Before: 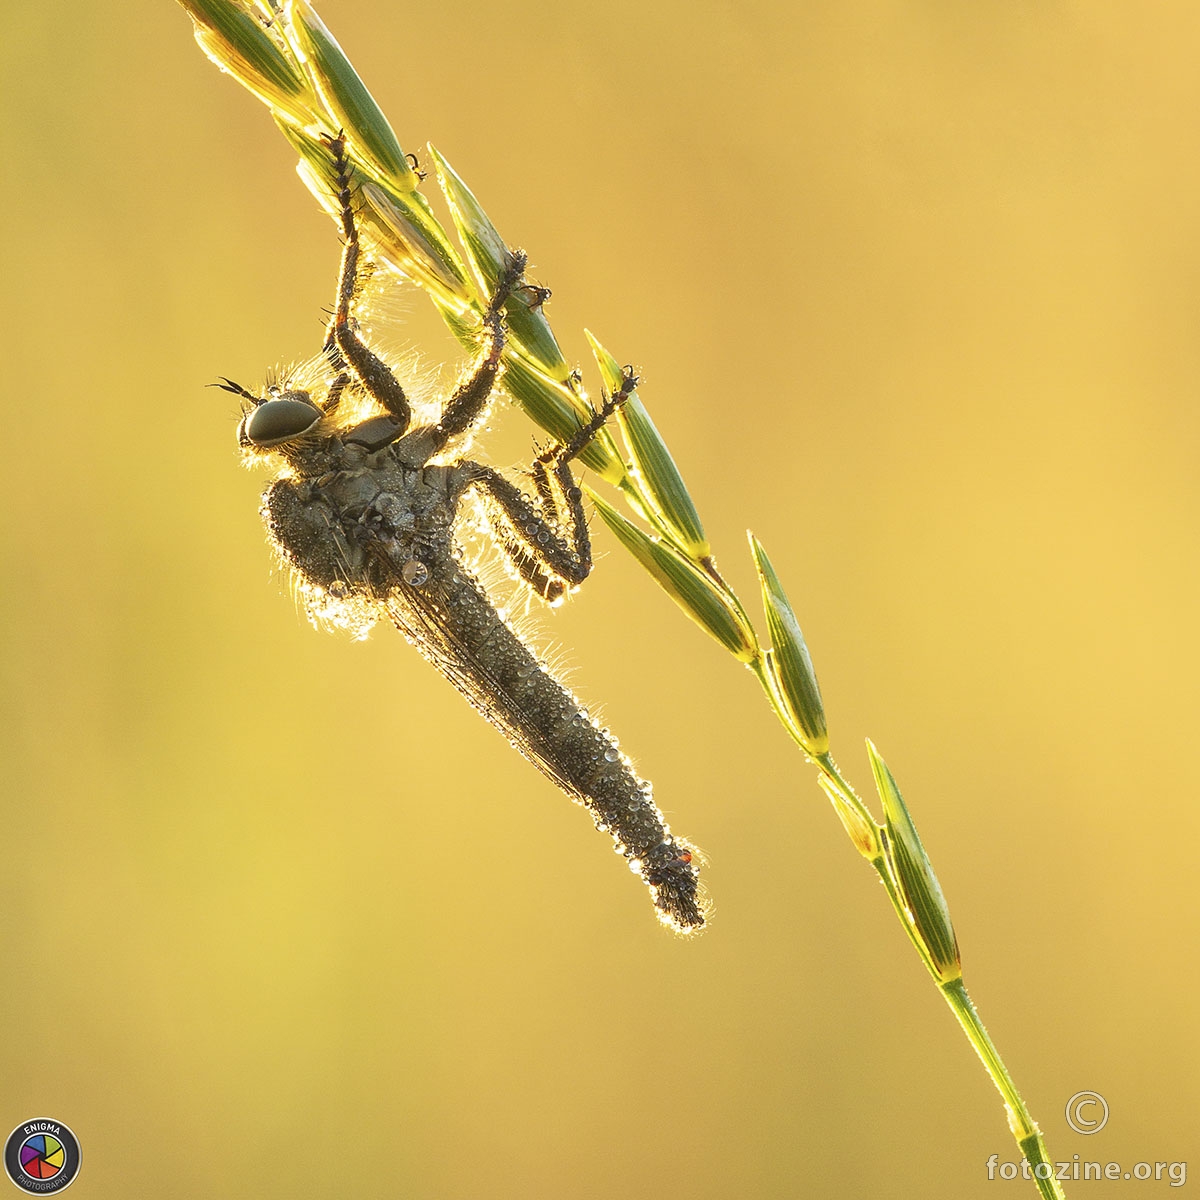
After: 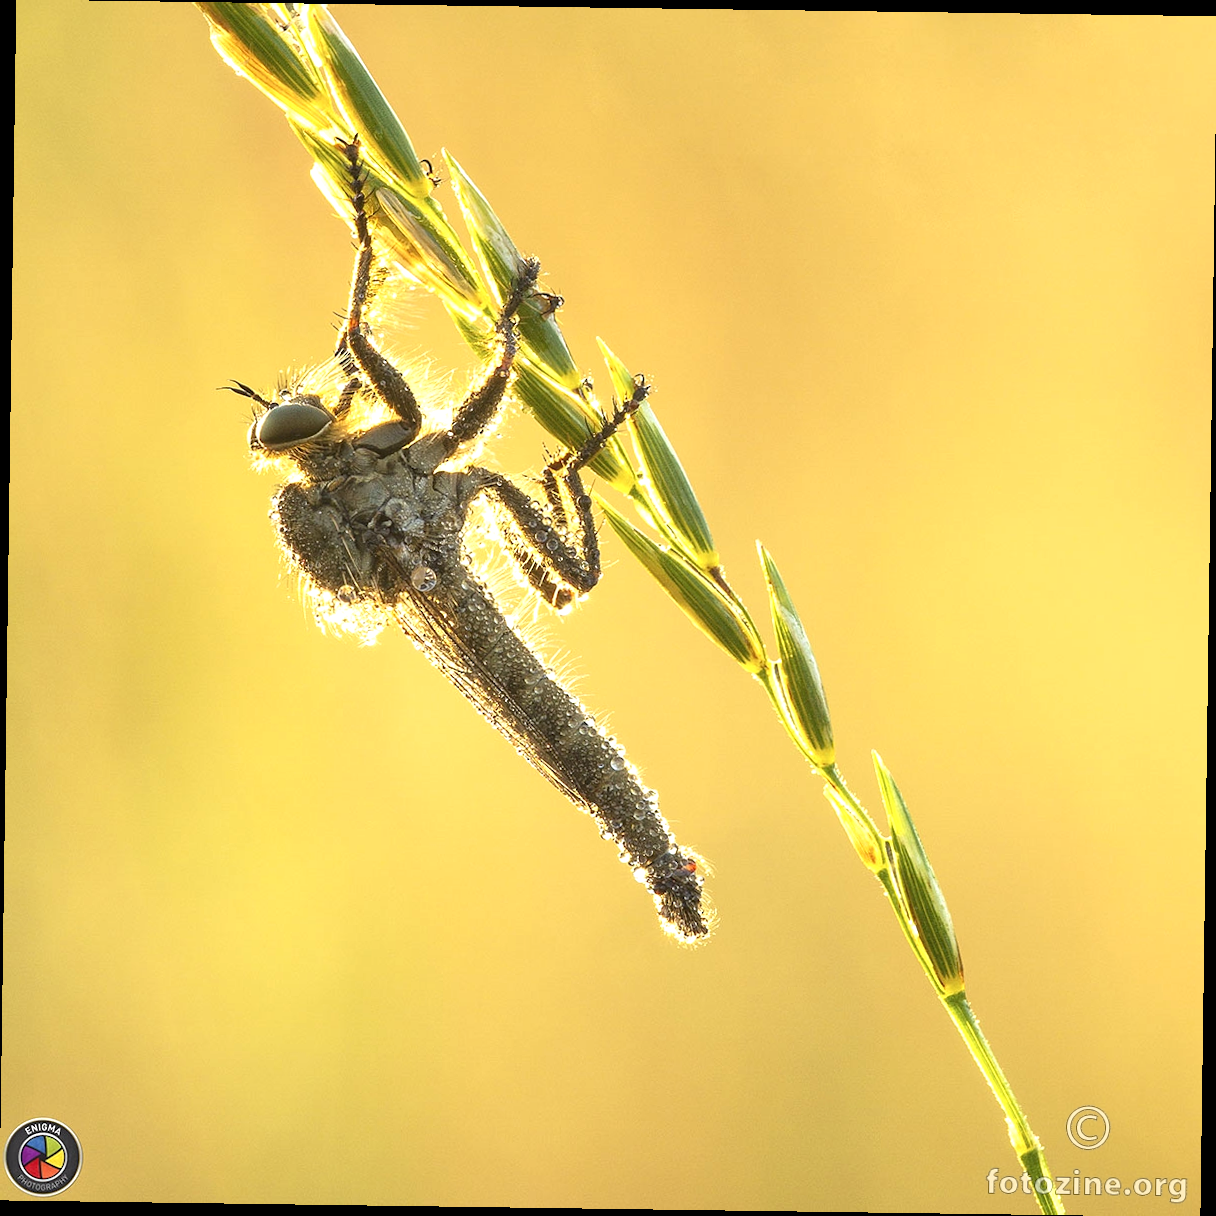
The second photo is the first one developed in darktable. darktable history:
contrast equalizer: octaves 7, y [[0.6 ×6], [0.55 ×6], [0 ×6], [0 ×6], [0 ×6]], mix 0.15
exposure: exposure 0.4 EV, compensate highlight preservation false
rotate and perspective: rotation 0.8°, automatic cropping off
